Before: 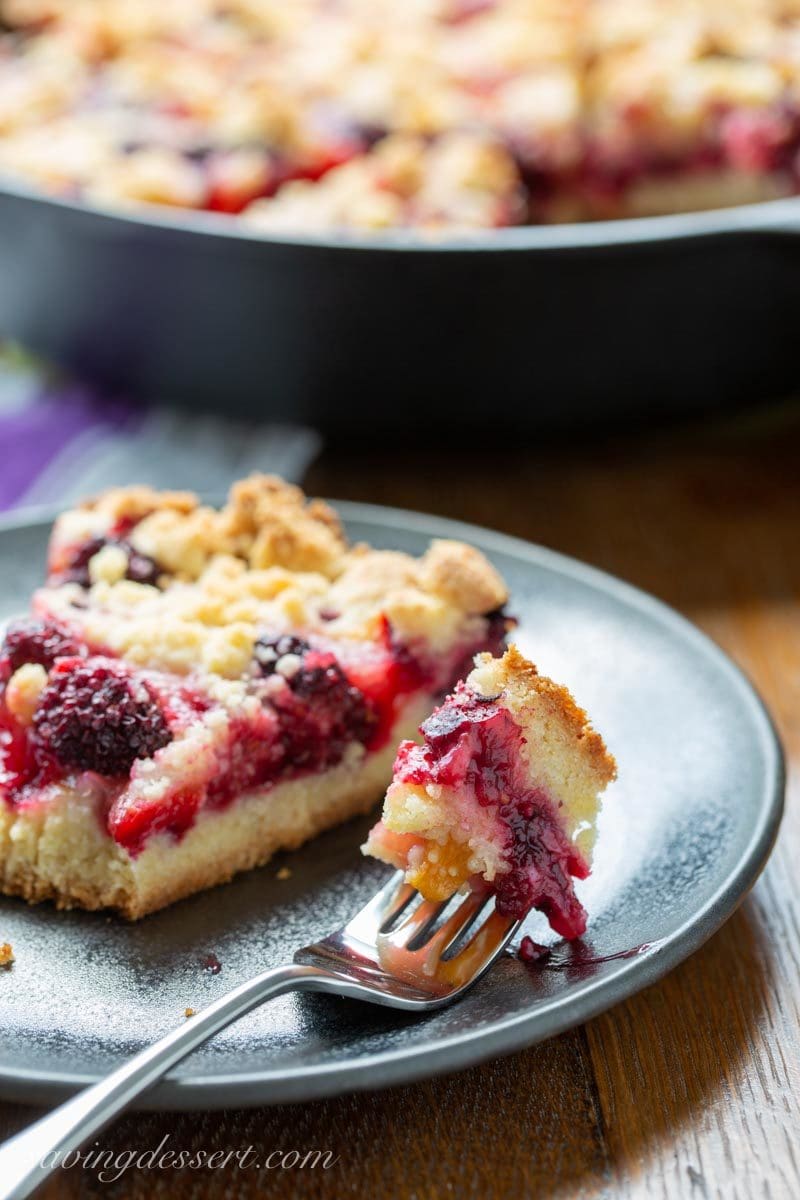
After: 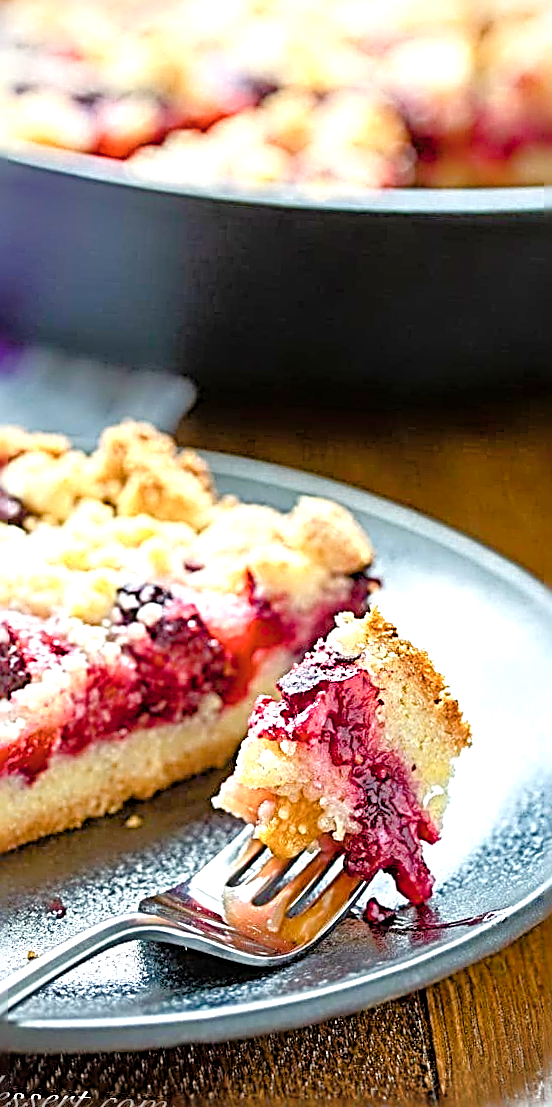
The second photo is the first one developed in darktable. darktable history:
crop and rotate: angle -3.2°, left 14.248%, top 0.033%, right 11.071%, bottom 0.09%
exposure: black level correction 0, exposure 0.499 EV, compensate highlight preservation false
sharpen: radius 3.155, amount 1.733
tone equalizer: -7 EV 0.164 EV, -6 EV 0.587 EV, -5 EV 1.14 EV, -4 EV 1.35 EV, -3 EV 1.14 EV, -2 EV 0.6 EV, -1 EV 0.162 EV
color balance rgb: perceptual saturation grading › global saturation 20%, perceptual saturation grading › highlights -25.835%, perceptual saturation grading › shadows 49.646%, global vibrance 20%
vignetting: fall-off start 91.1%
color zones: curves: ch0 [(0, 0.558) (0.143, 0.559) (0.286, 0.529) (0.429, 0.505) (0.571, 0.5) (0.714, 0.5) (0.857, 0.5) (1, 0.558)]; ch1 [(0, 0.469) (0.01, 0.469) (0.12, 0.446) (0.248, 0.469) (0.5, 0.5) (0.748, 0.5) (0.99, 0.469) (1, 0.469)]
